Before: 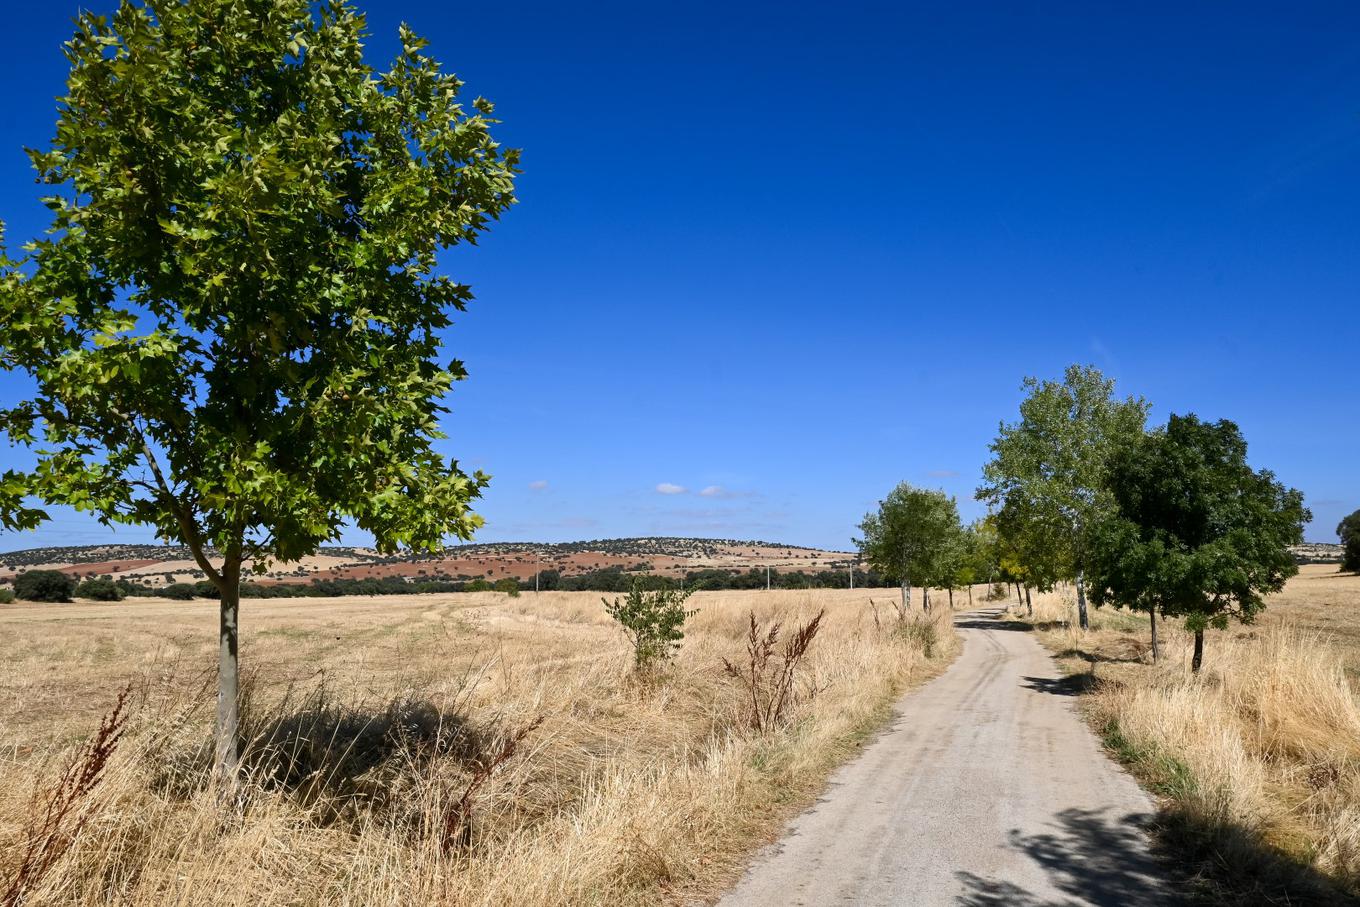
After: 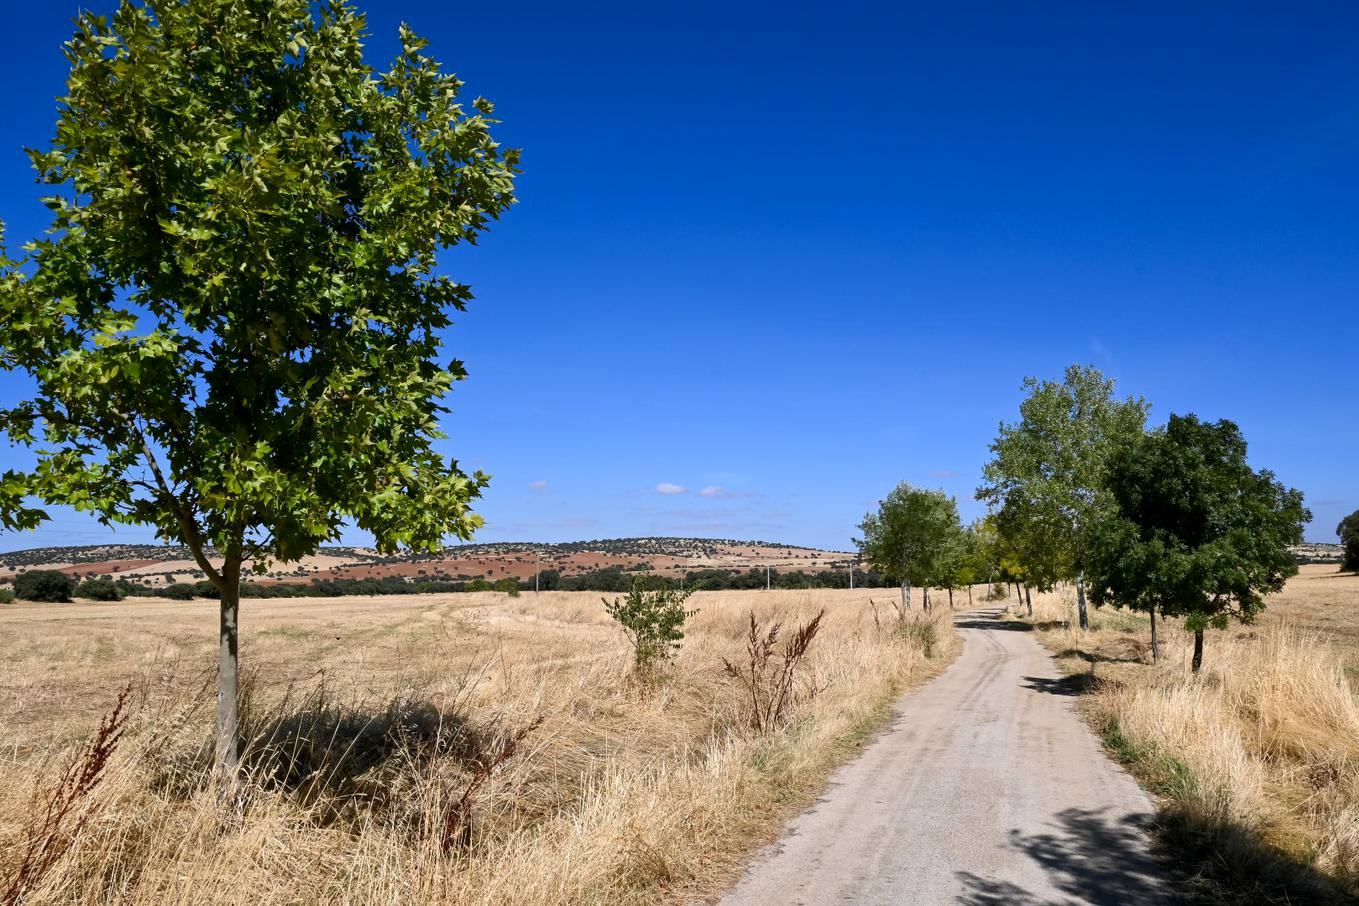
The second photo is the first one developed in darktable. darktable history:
exposure: black level correction 0.001, compensate highlight preservation false
white balance: red 1.009, blue 1.027
